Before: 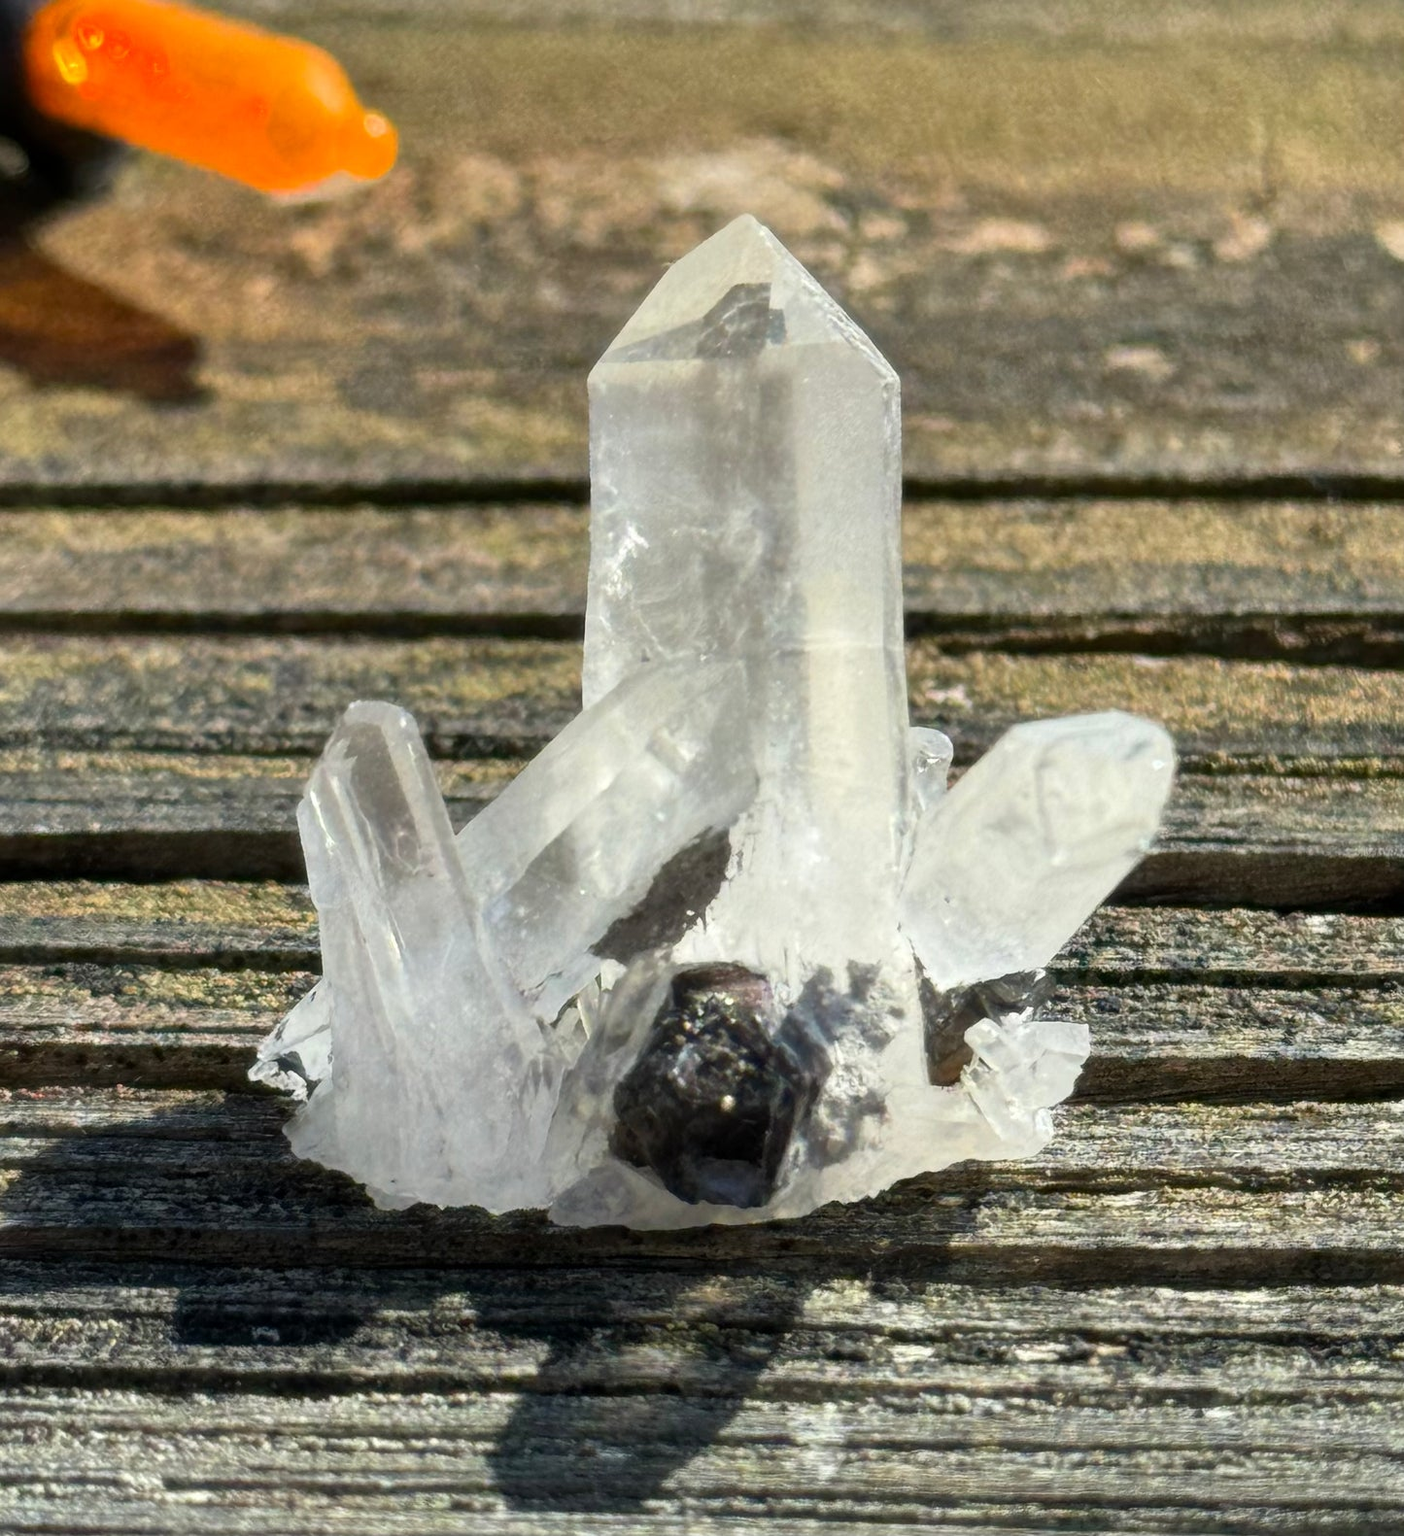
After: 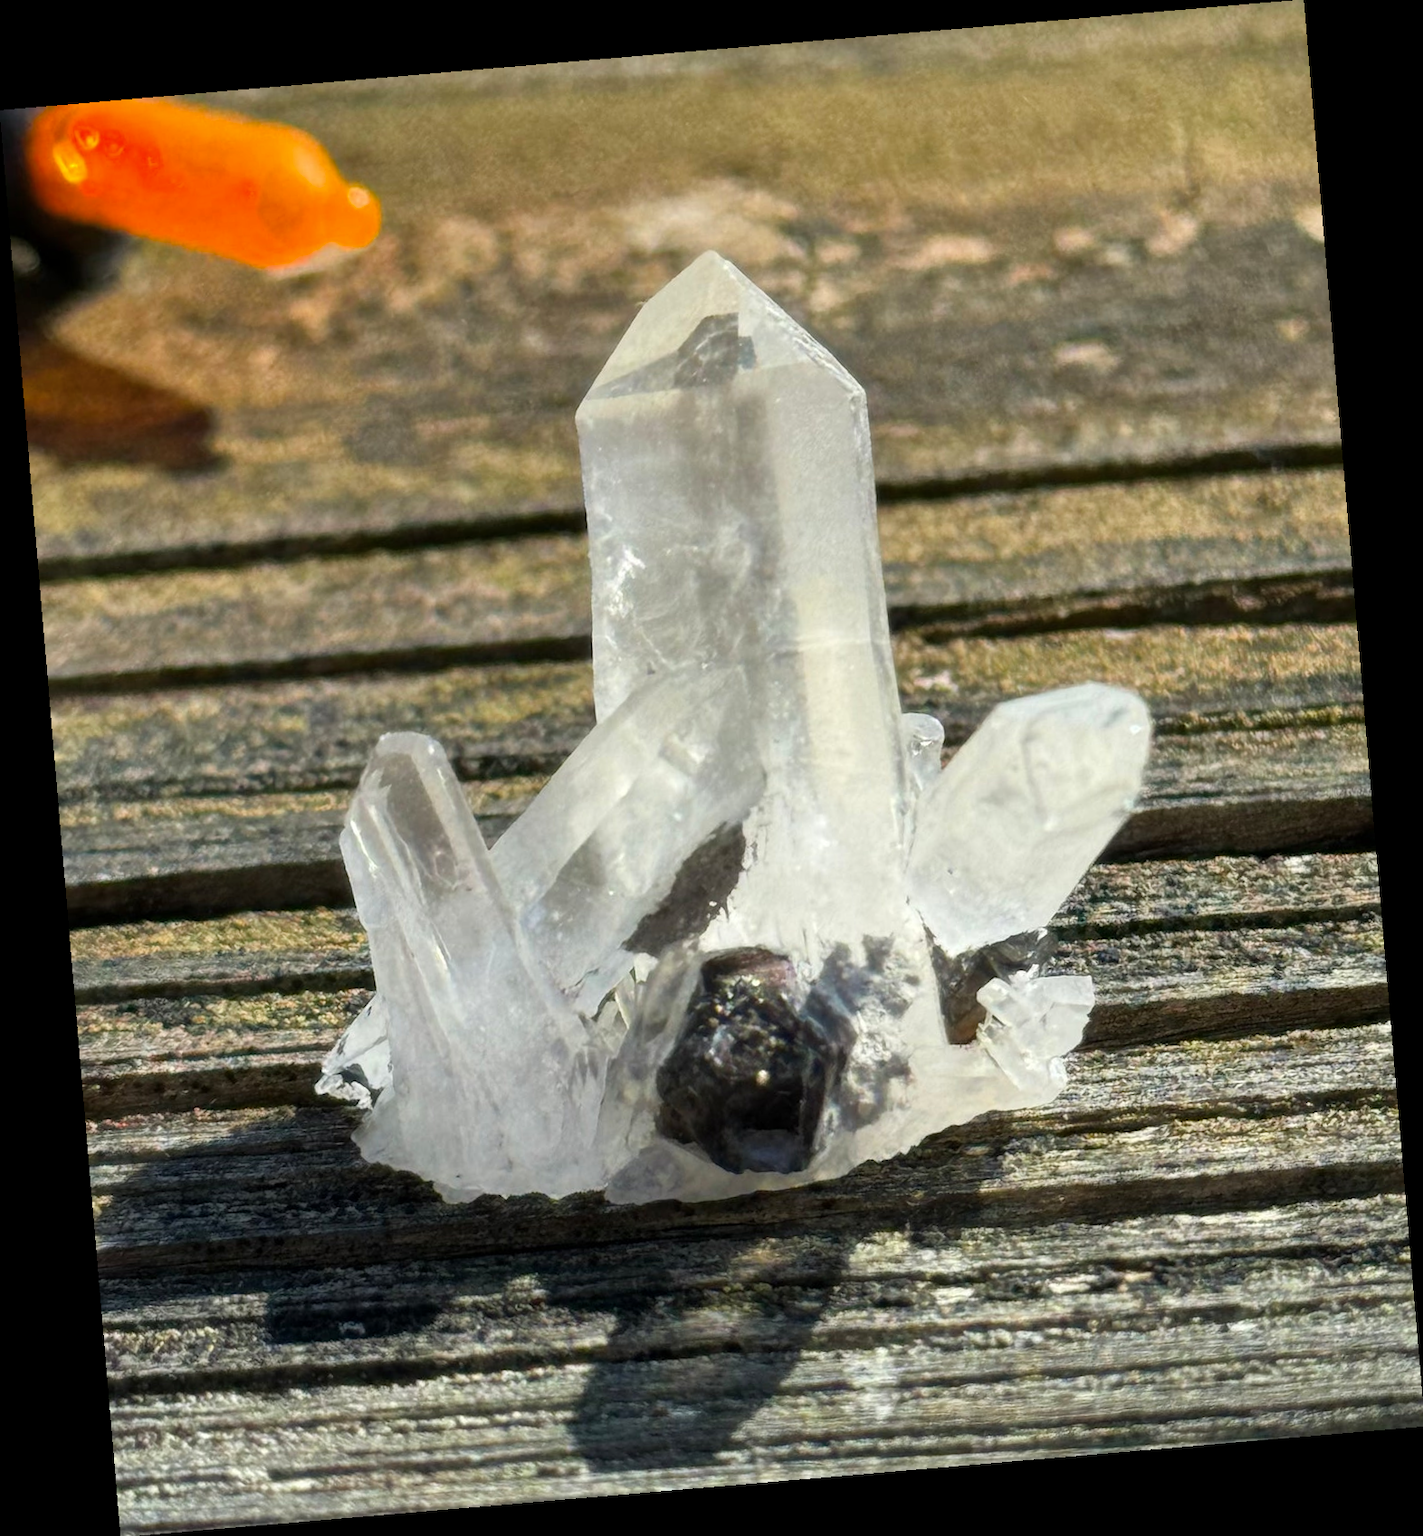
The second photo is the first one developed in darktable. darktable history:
rotate and perspective: rotation -4.86°, automatic cropping off
color balance rgb: shadows fall-off 101%, linear chroma grading › mid-tones 7.63%, perceptual saturation grading › mid-tones 11.68%, mask middle-gray fulcrum 22.45%, global vibrance 10.11%, saturation formula JzAzBz (2021)
